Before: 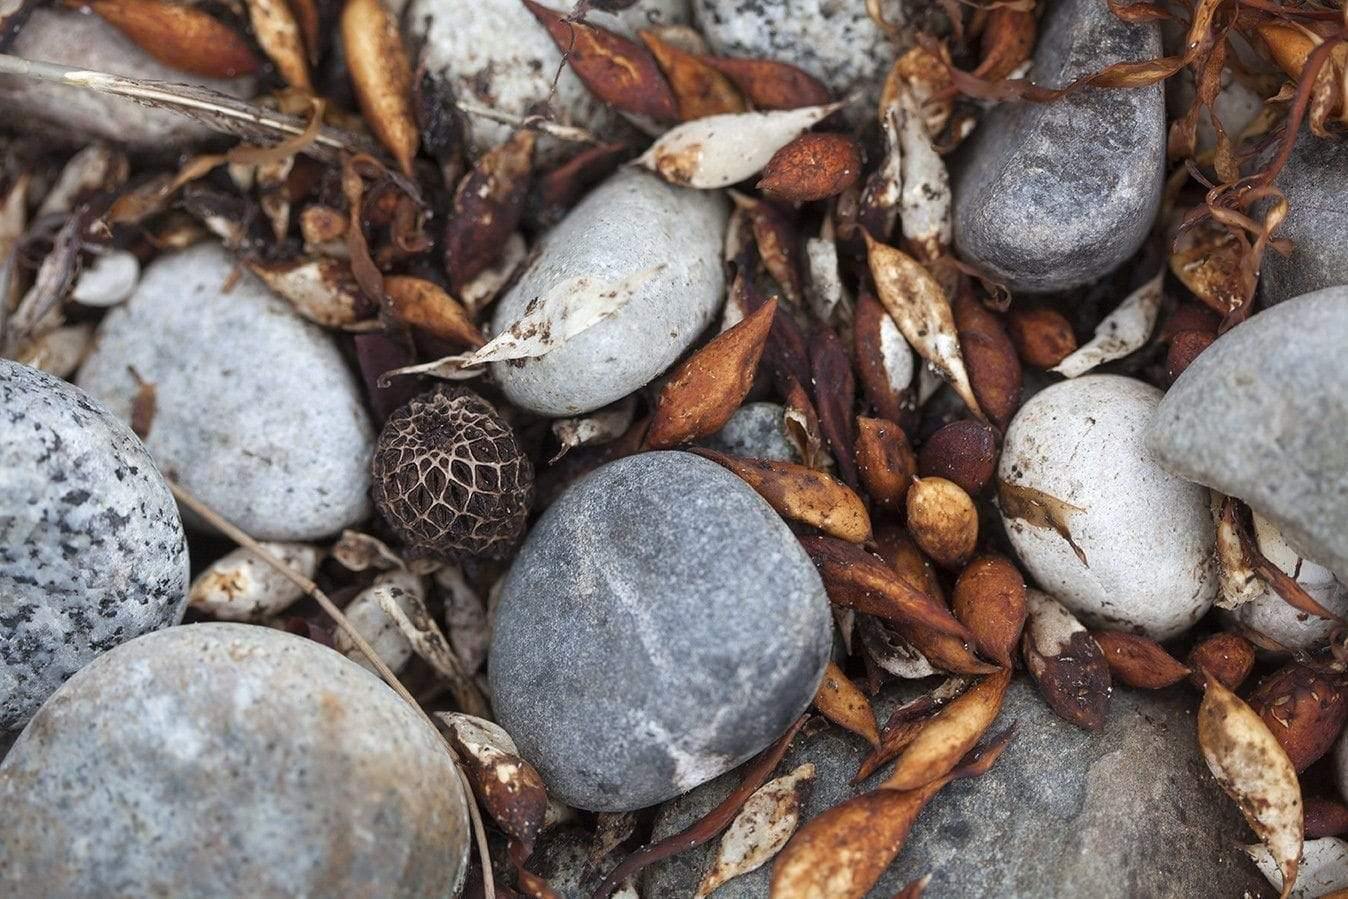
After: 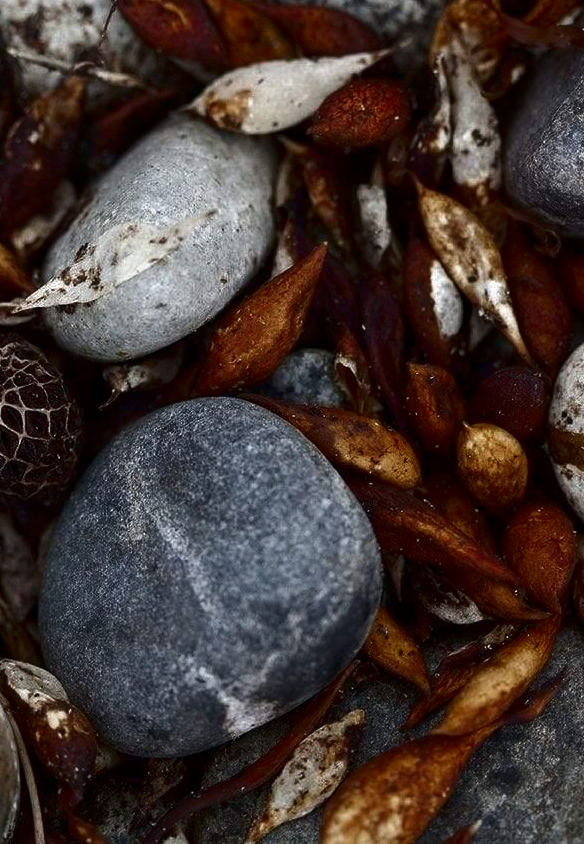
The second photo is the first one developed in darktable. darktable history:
tone equalizer: on, module defaults
contrast brightness saturation: brightness -0.52
crop: left 33.452%, top 6.025%, right 23.155%
